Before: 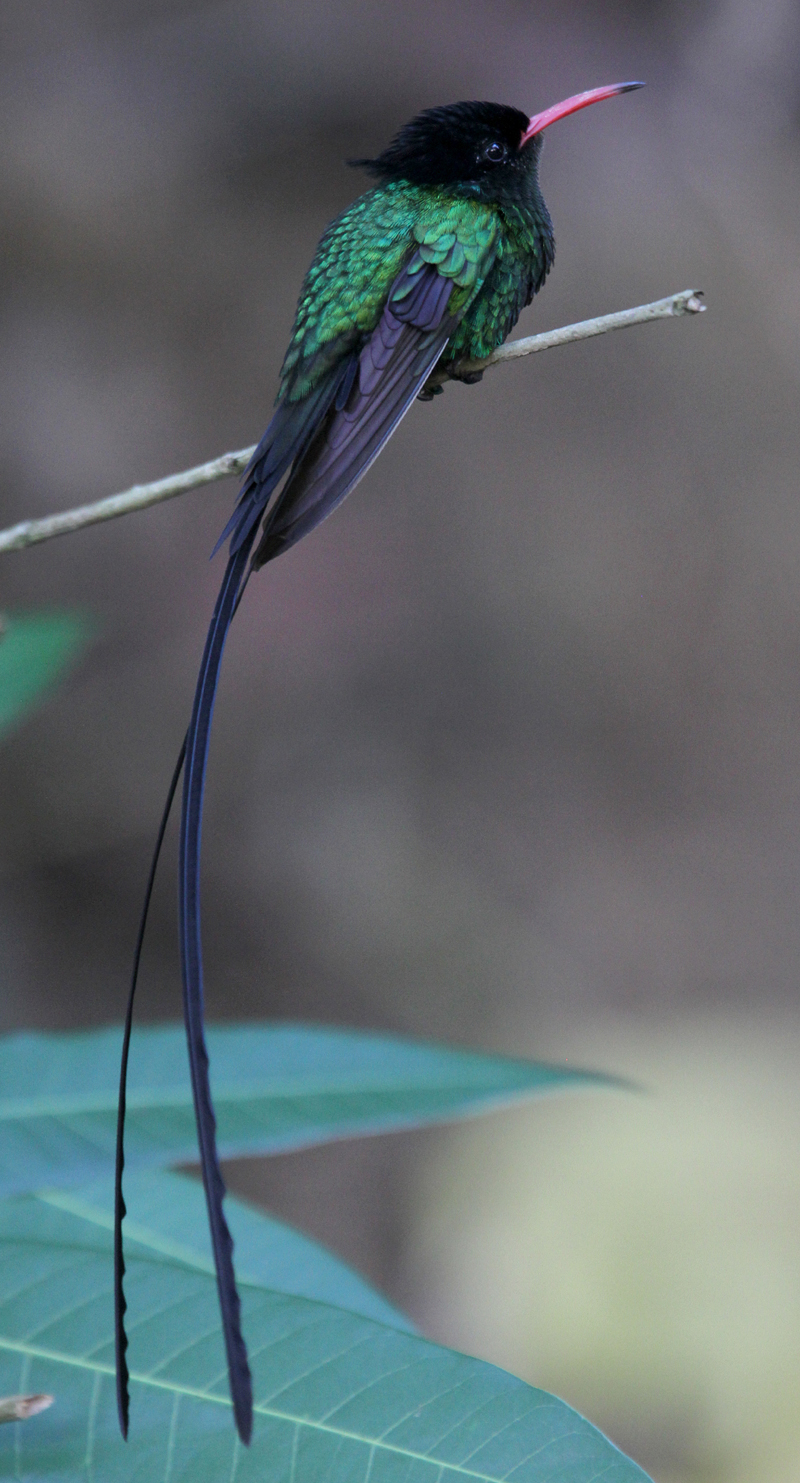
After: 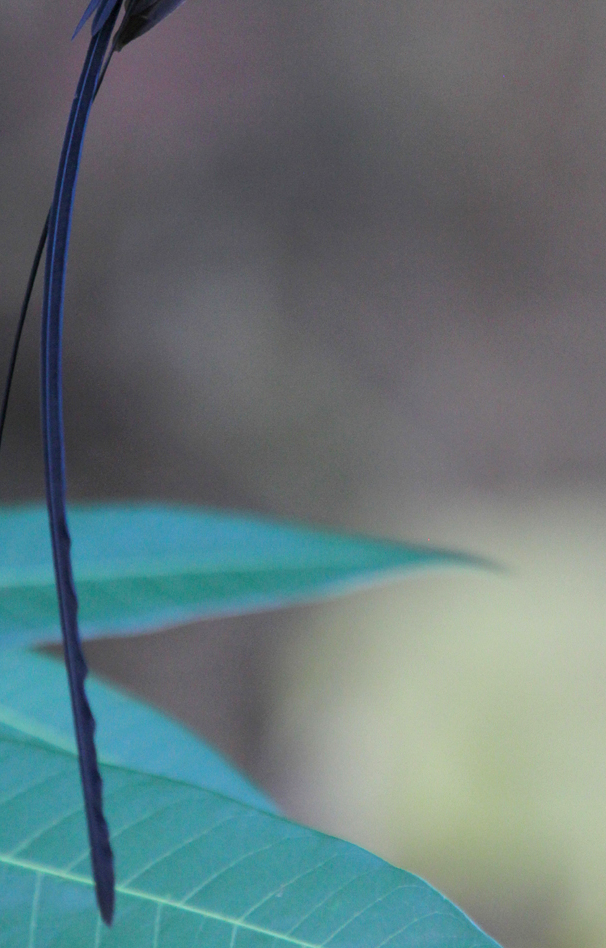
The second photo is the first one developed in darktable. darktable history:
crop and rotate: left 17.353%, top 35.099%, right 6.892%, bottom 0.958%
color balance rgb: perceptual saturation grading › global saturation 25.526%
